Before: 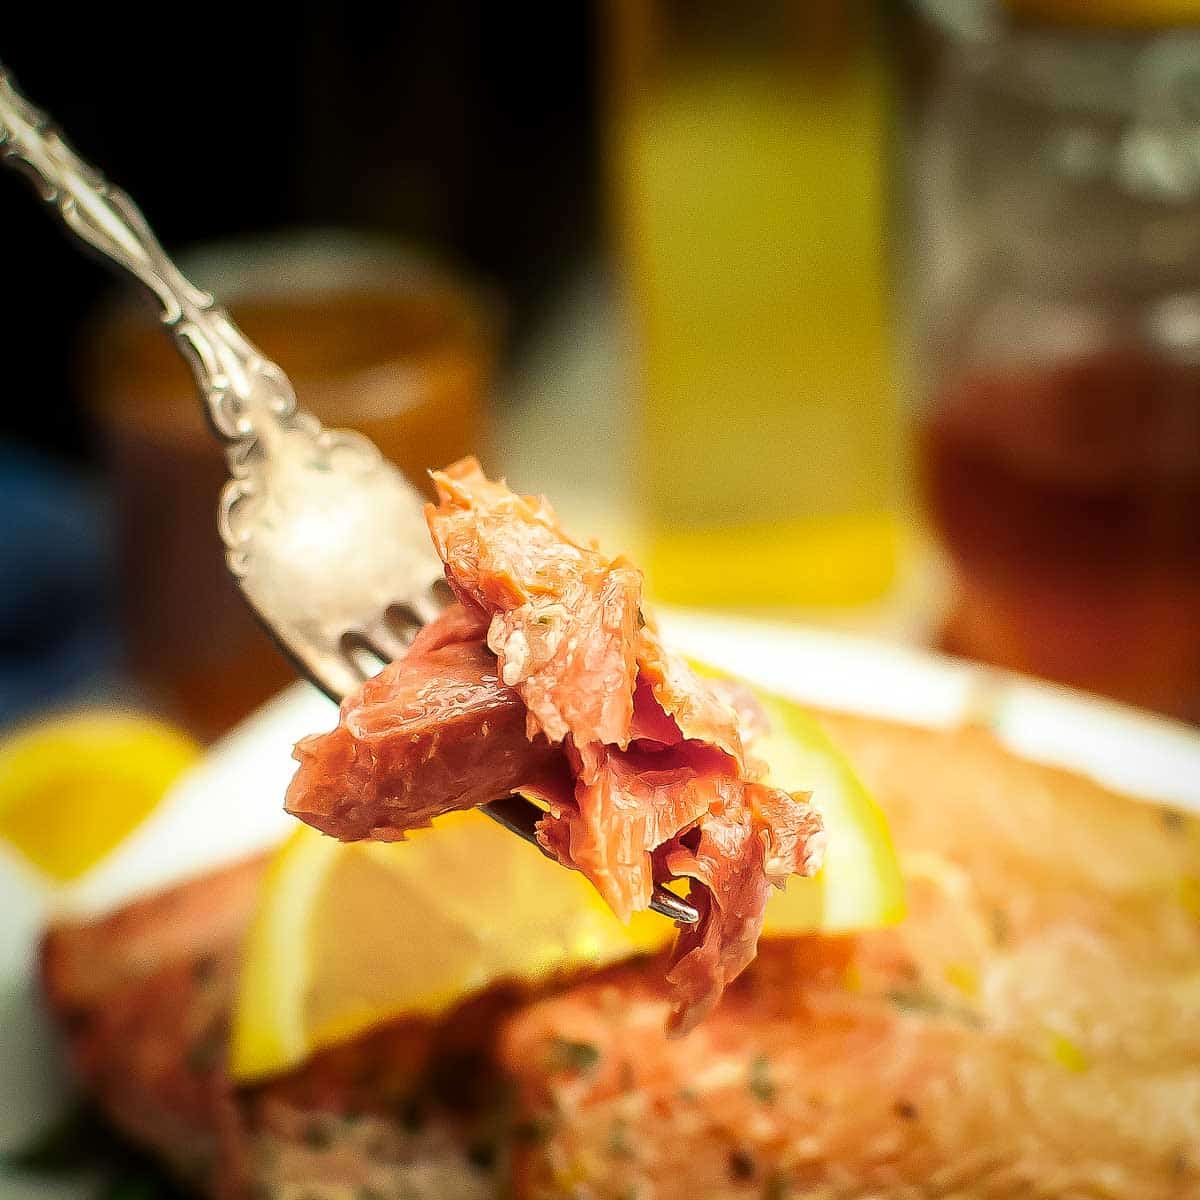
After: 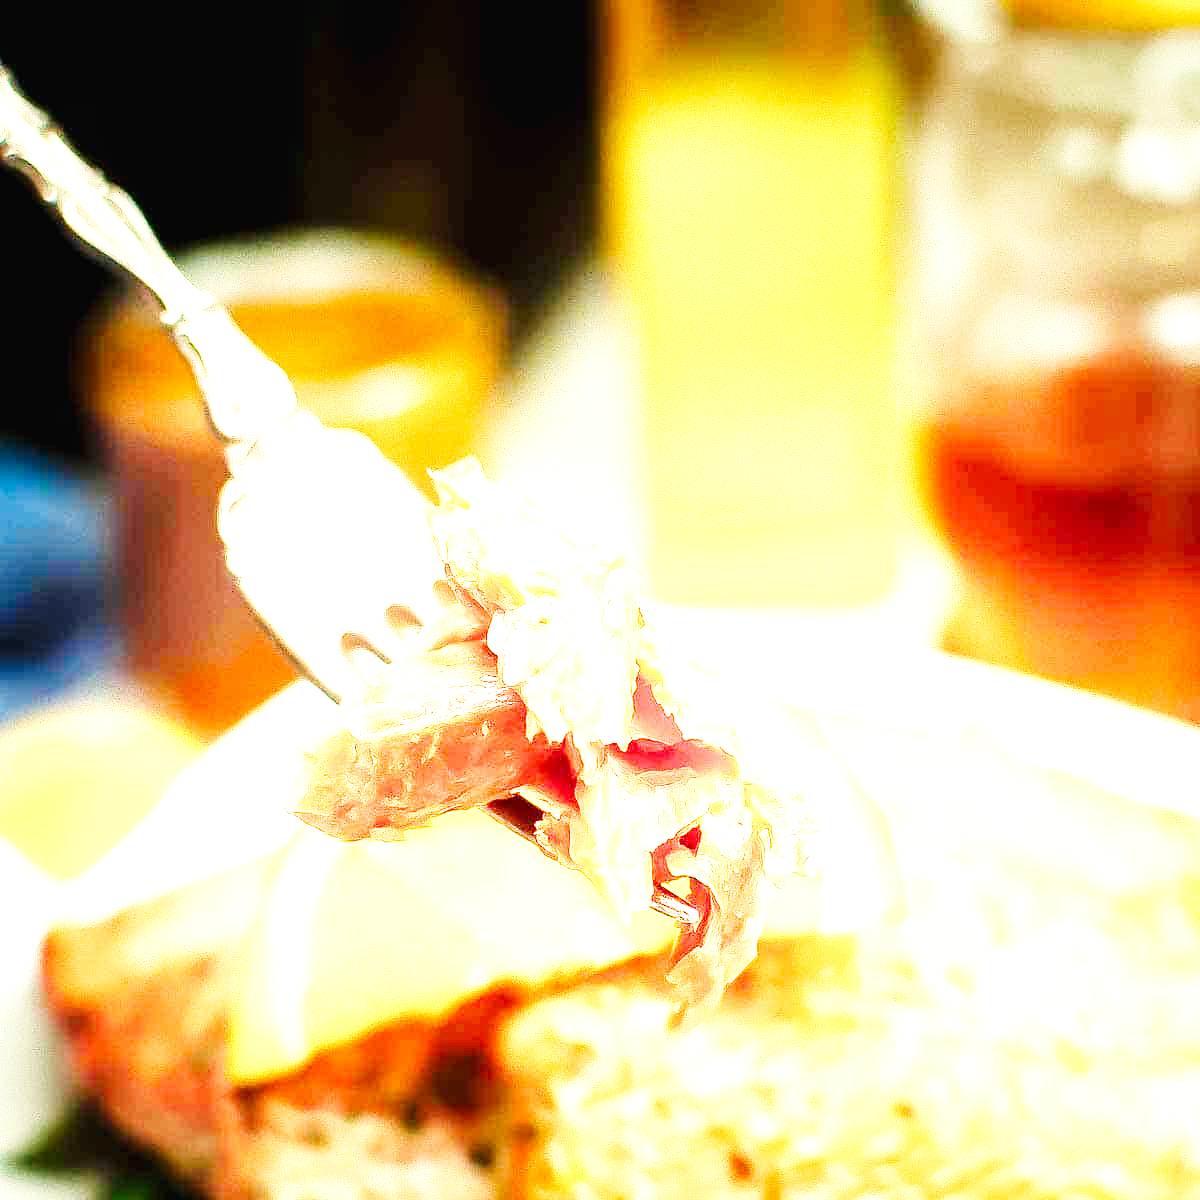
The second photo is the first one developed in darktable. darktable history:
base curve: curves: ch0 [(0, 0.003) (0.001, 0.002) (0.006, 0.004) (0.02, 0.022) (0.048, 0.086) (0.094, 0.234) (0.162, 0.431) (0.258, 0.629) (0.385, 0.8) (0.548, 0.918) (0.751, 0.988) (1, 1)], preserve colors none
exposure: black level correction 0, exposure 1.881 EV, compensate highlight preservation false
